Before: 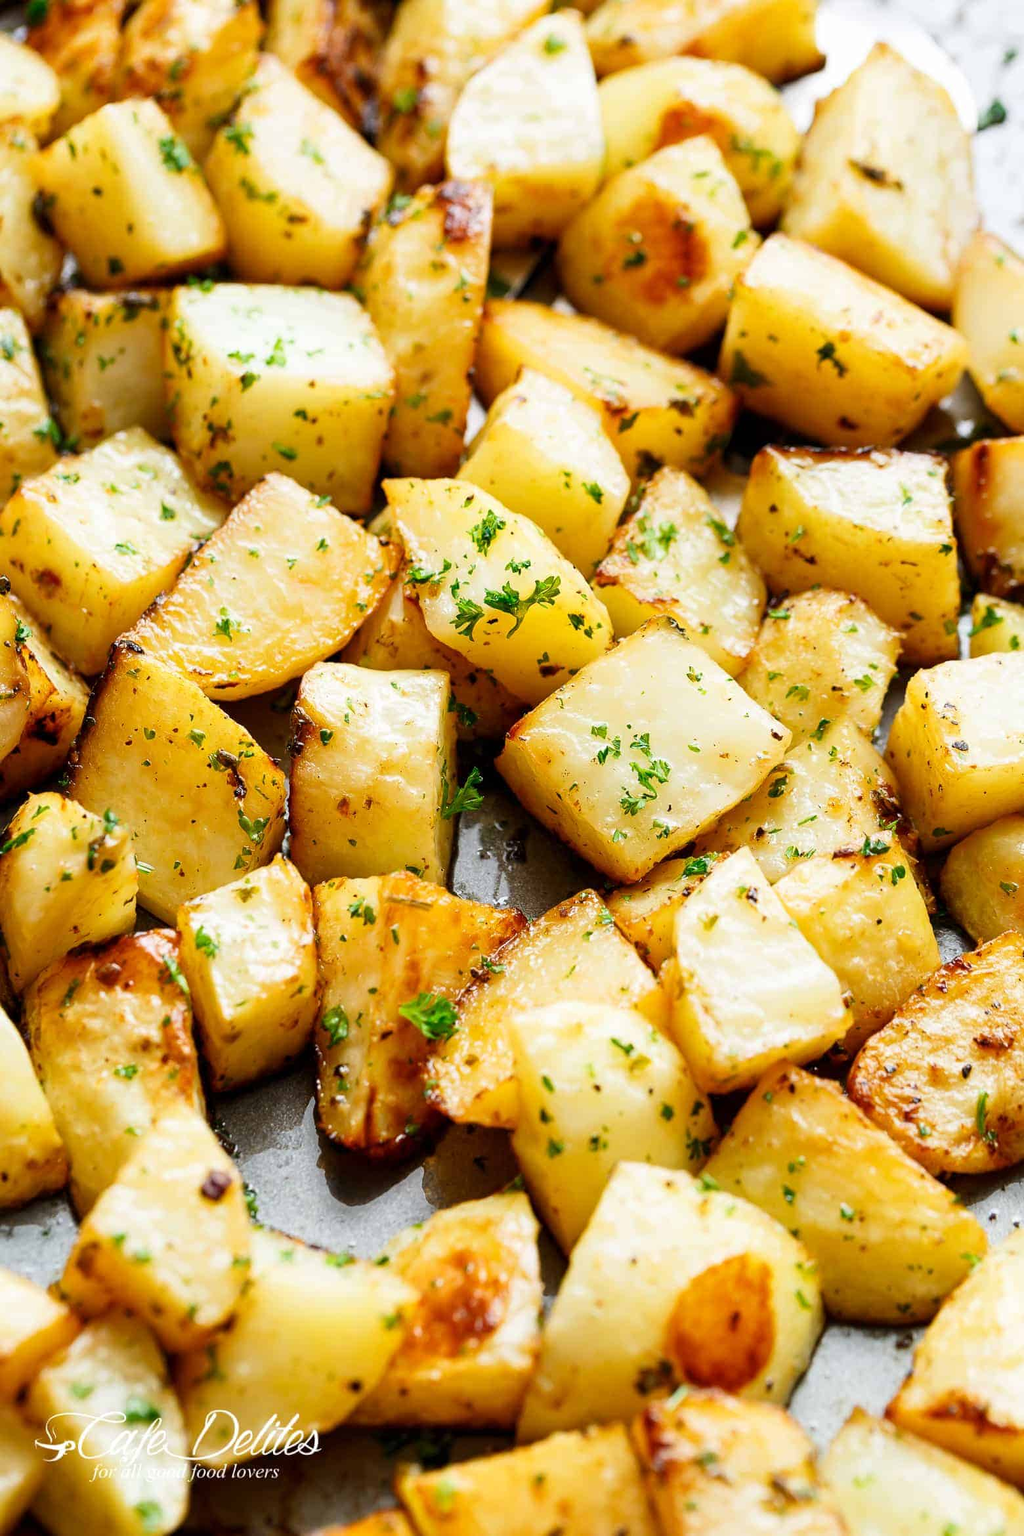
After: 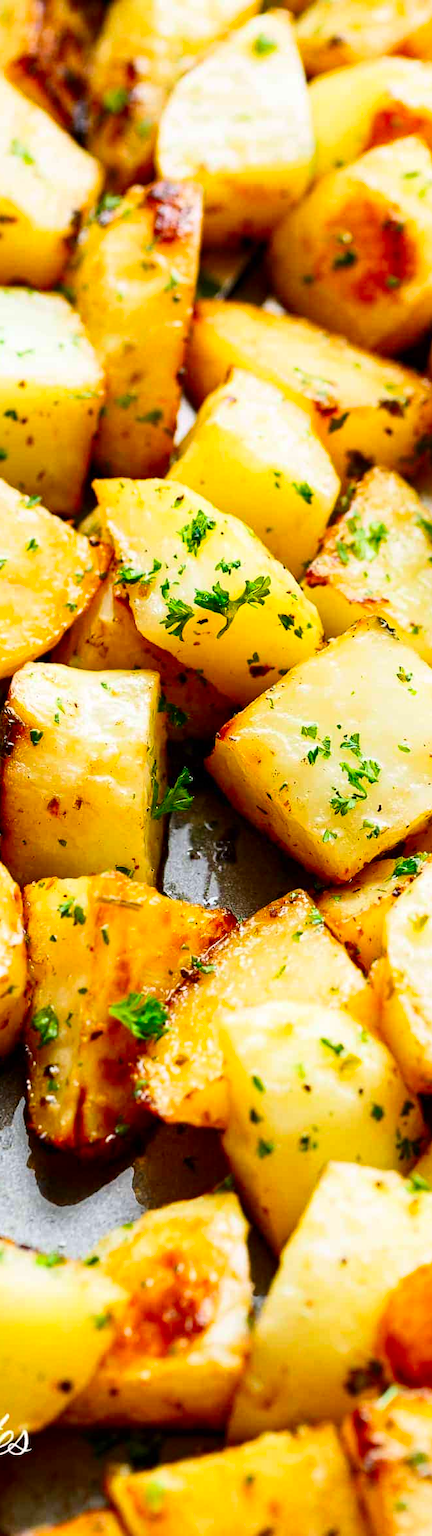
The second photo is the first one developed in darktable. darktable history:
haze removal: adaptive false
crop: left 28.385%, right 29.353%
contrast brightness saturation: contrast 0.171, saturation 0.307
